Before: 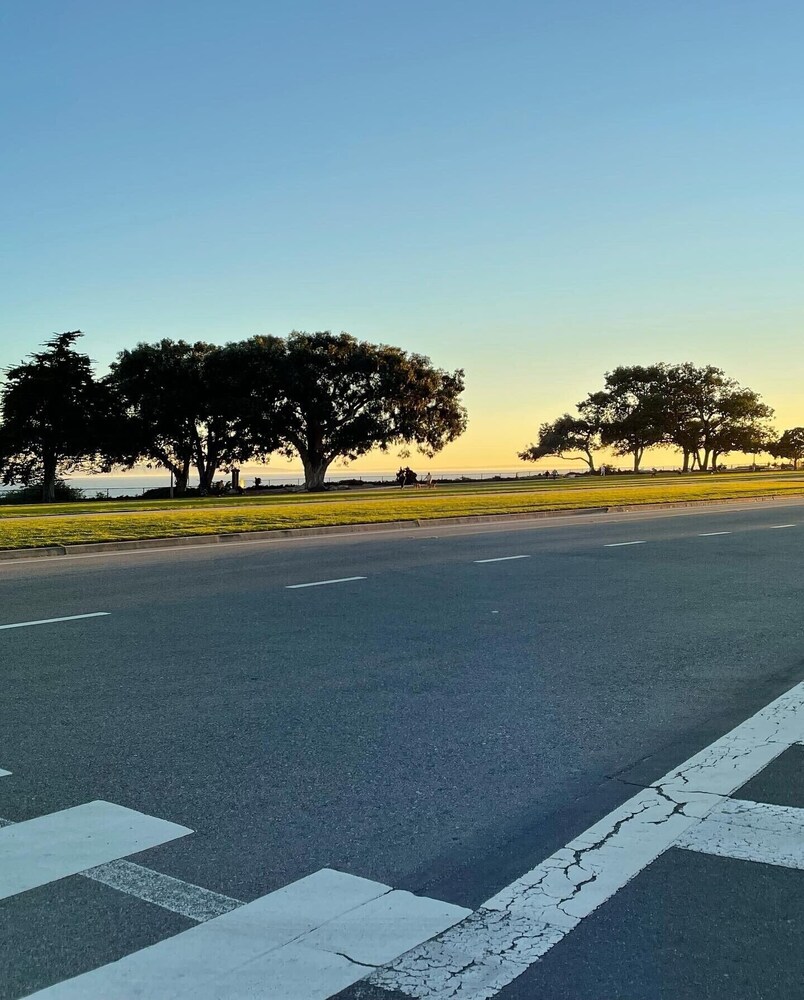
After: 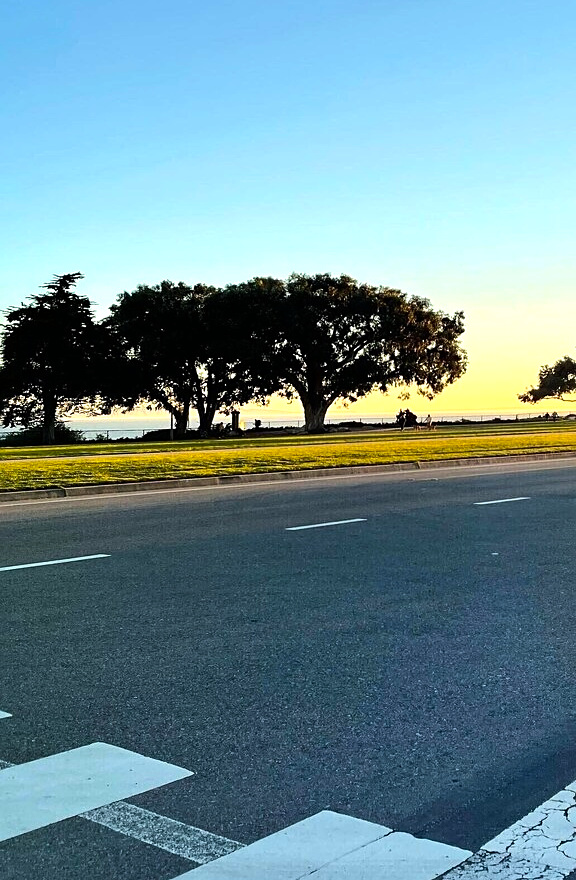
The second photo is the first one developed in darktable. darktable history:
crop: top 5.803%, right 27.864%, bottom 5.804%
tone equalizer: -8 EV -0.75 EV, -7 EV -0.7 EV, -6 EV -0.6 EV, -5 EV -0.4 EV, -3 EV 0.4 EV, -2 EV 0.6 EV, -1 EV 0.7 EV, +0 EV 0.75 EV, edges refinement/feathering 500, mask exposure compensation -1.57 EV, preserve details no
color contrast: green-magenta contrast 1.2, blue-yellow contrast 1.2
sharpen: amount 0.2
